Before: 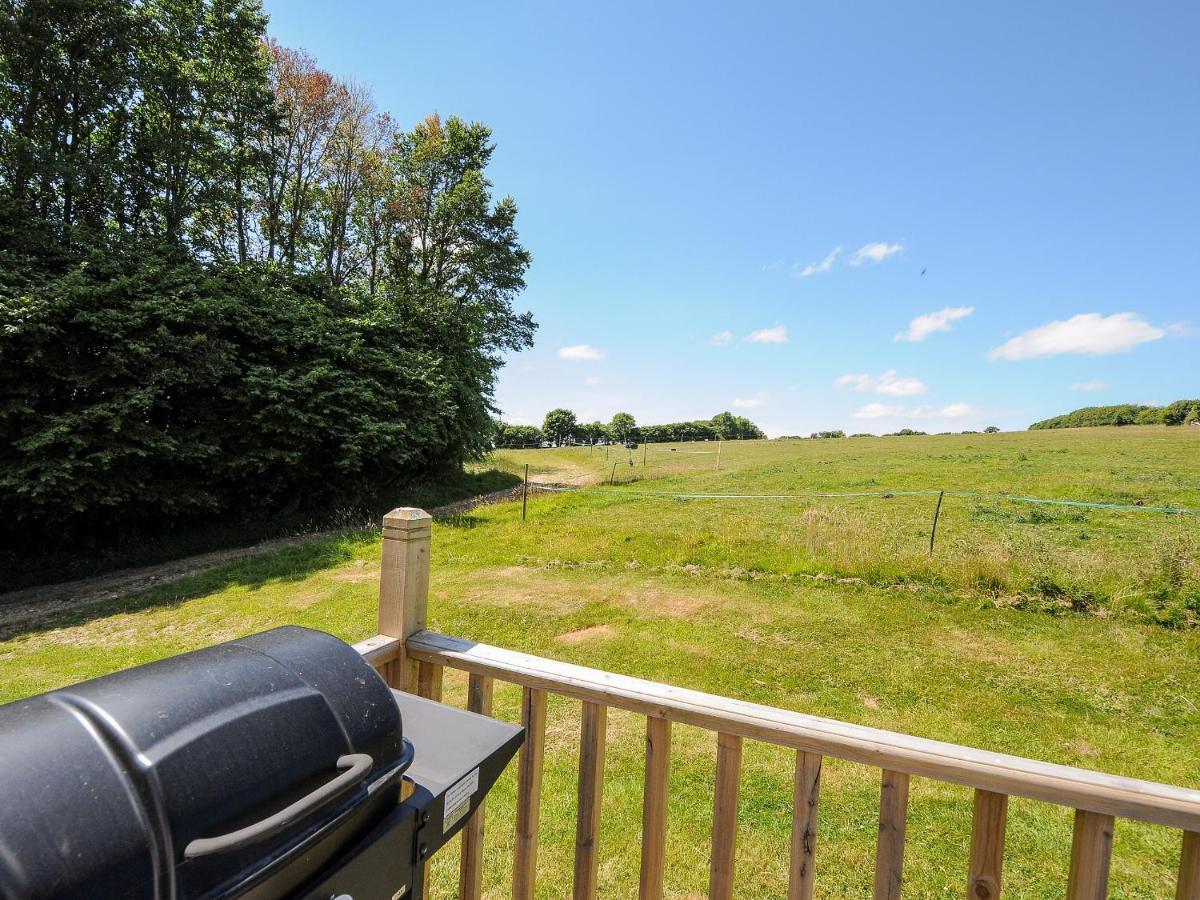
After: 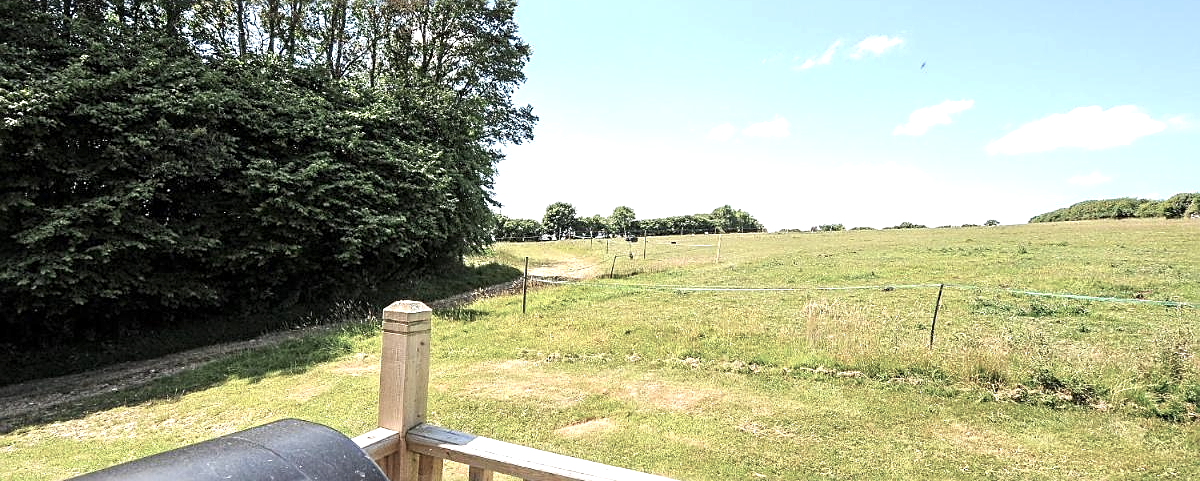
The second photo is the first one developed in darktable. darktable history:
crop and rotate: top 23.043%, bottom 23.437%
exposure: exposure 0.77 EV, compensate highlight preservation false
sharpen: on, module defaults
color balance: input saturation 100.43%, contrast fulcrum 14.22%, output saturation 70.41%
